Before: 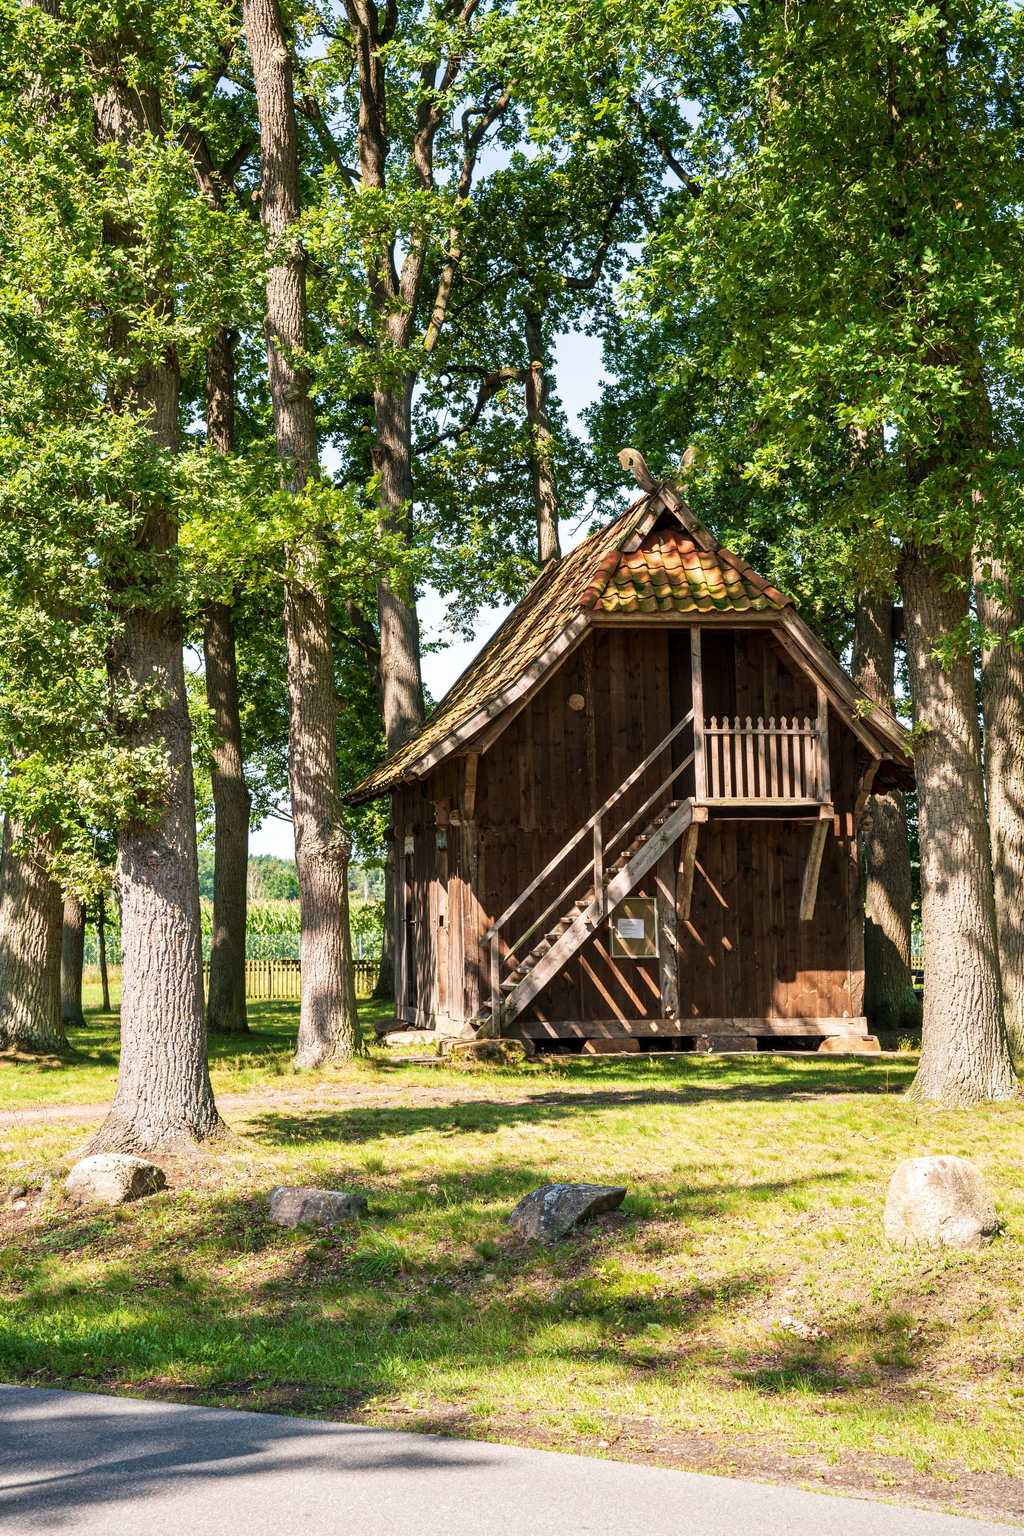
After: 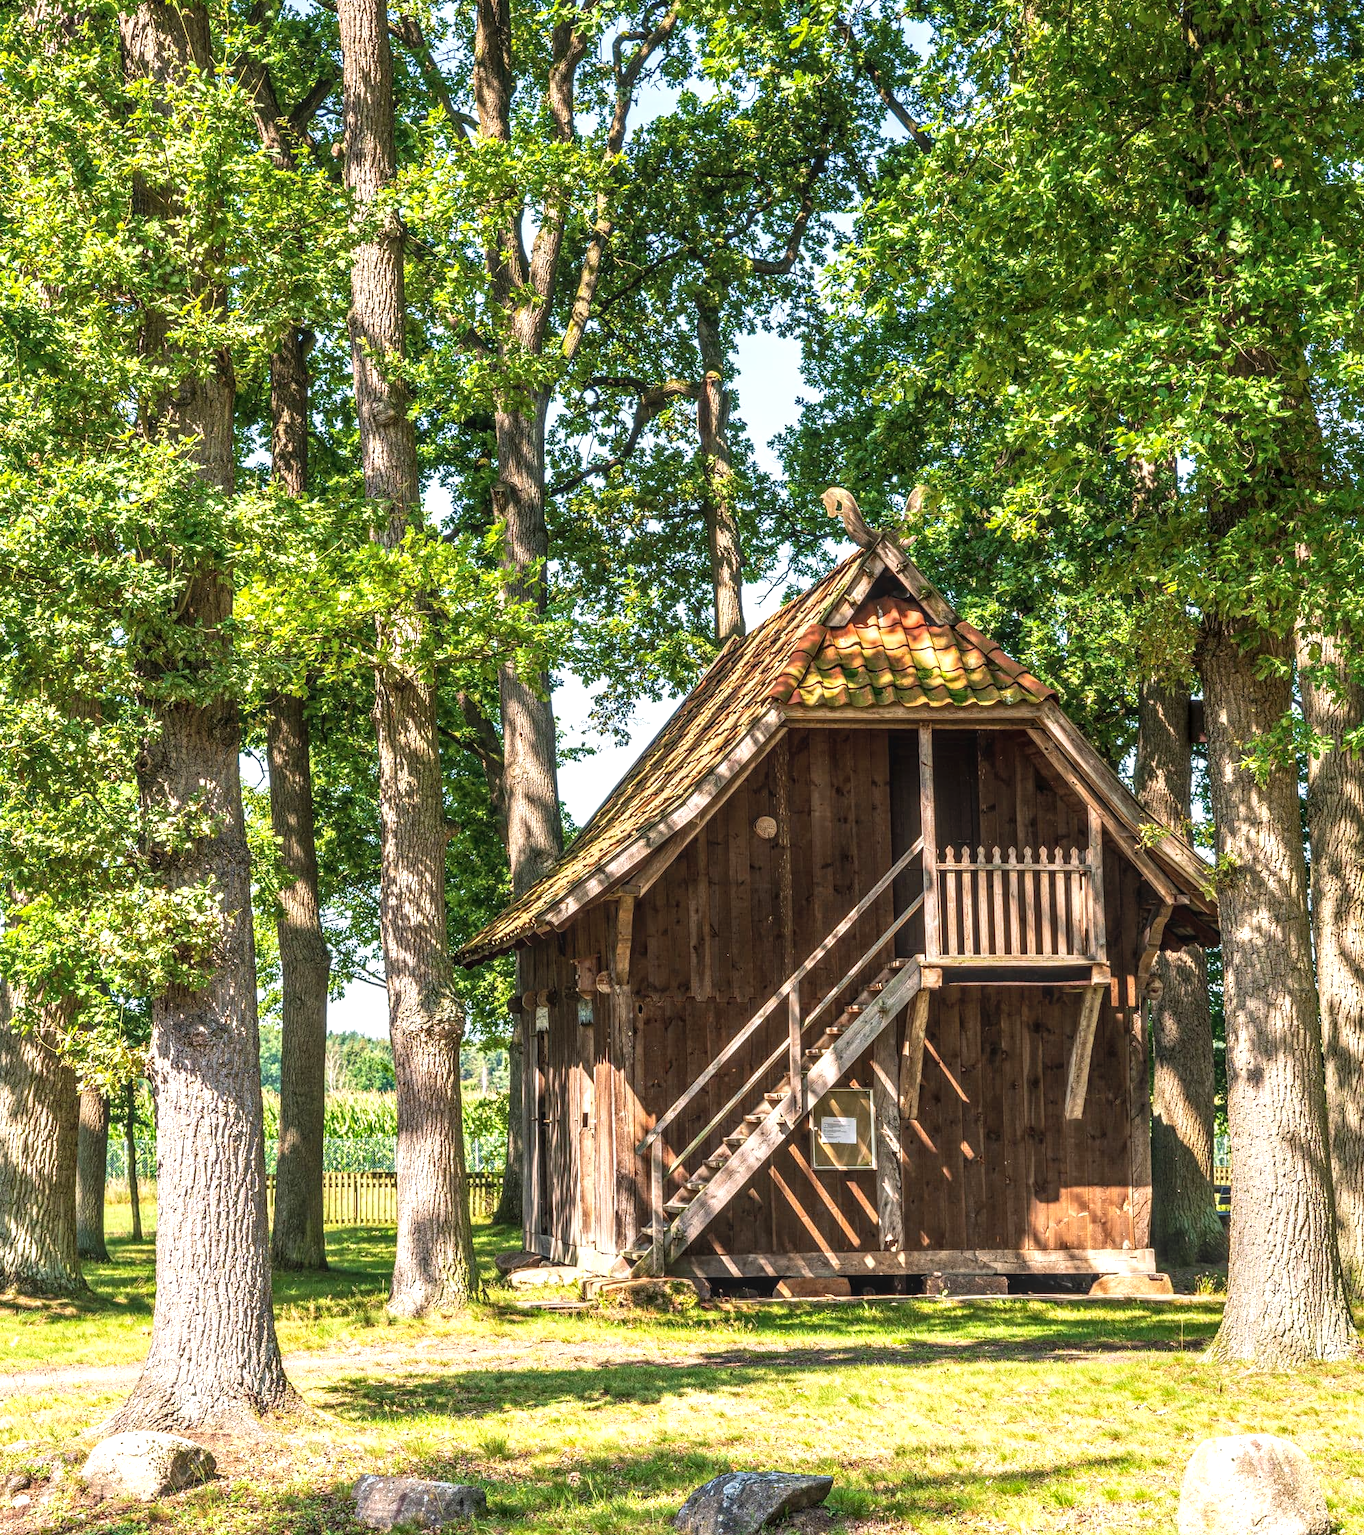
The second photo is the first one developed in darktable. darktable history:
tone equalizer: on, module defaults
exposure: black level correction 0, exposure 0.499 EV, compensate exposure bias true, compensate highlight preservation false
local contrast: highlights 3%, shadows 0%, detail 134%
crop: left 0.401%, top 5.47%, bottom 19.788%
